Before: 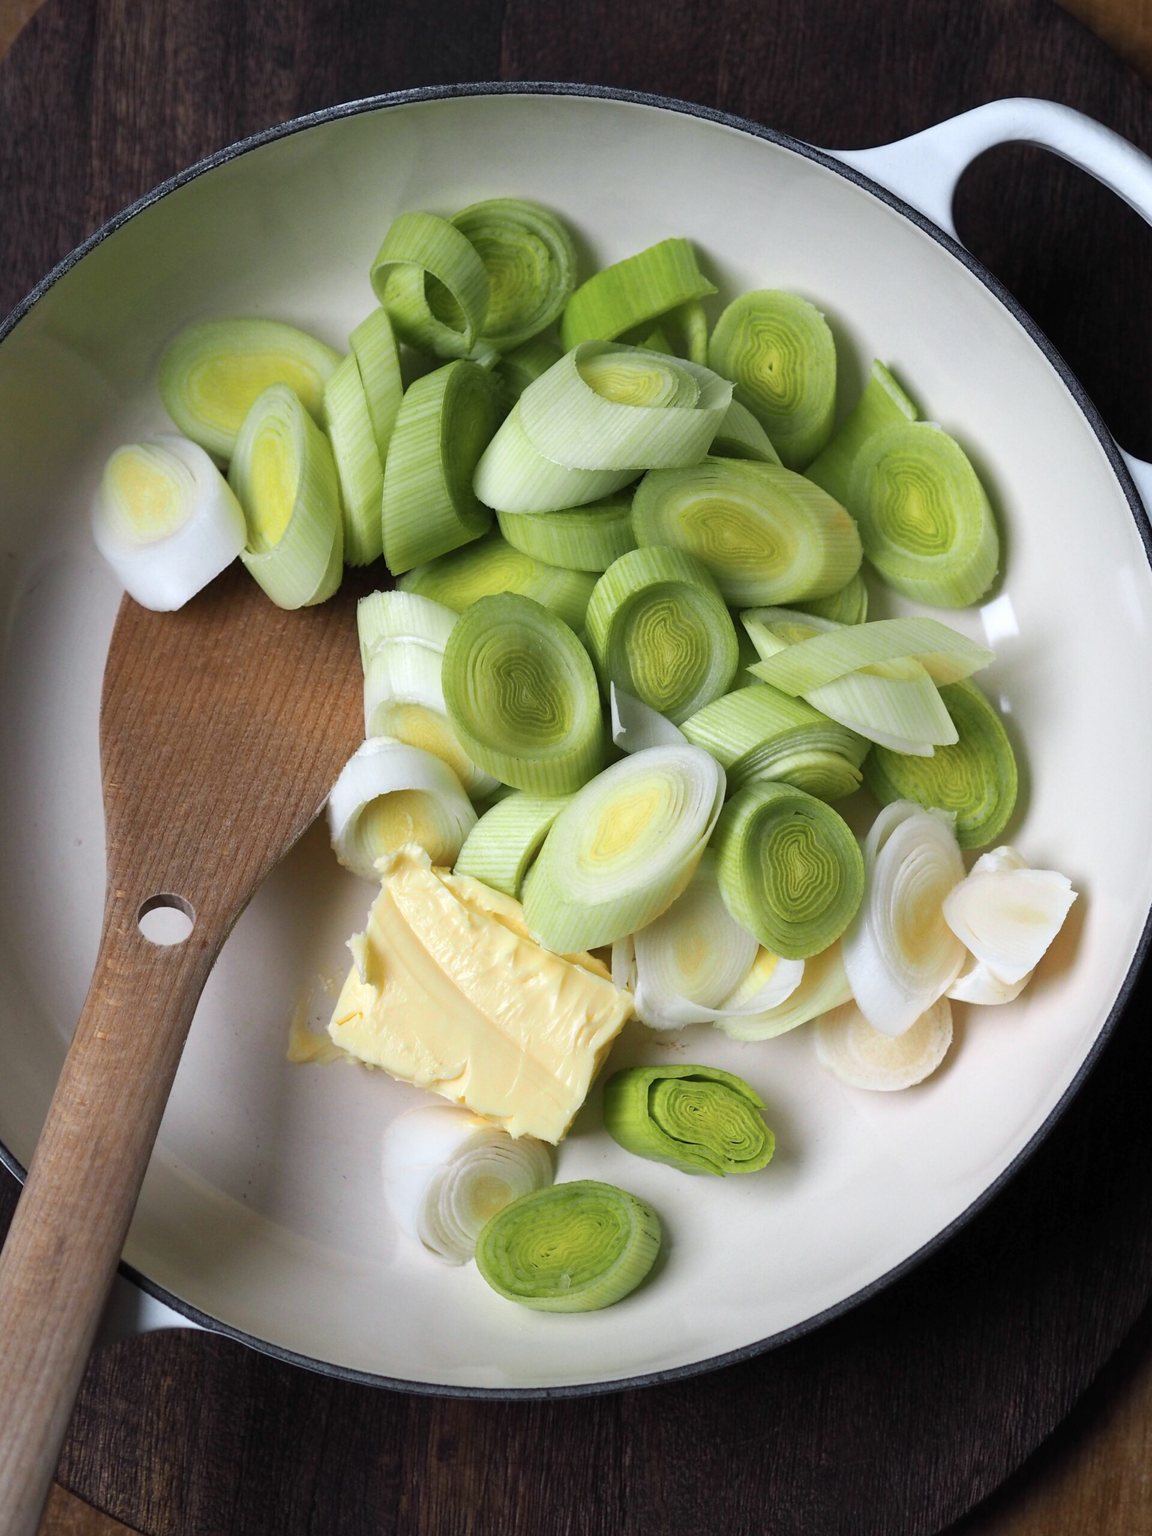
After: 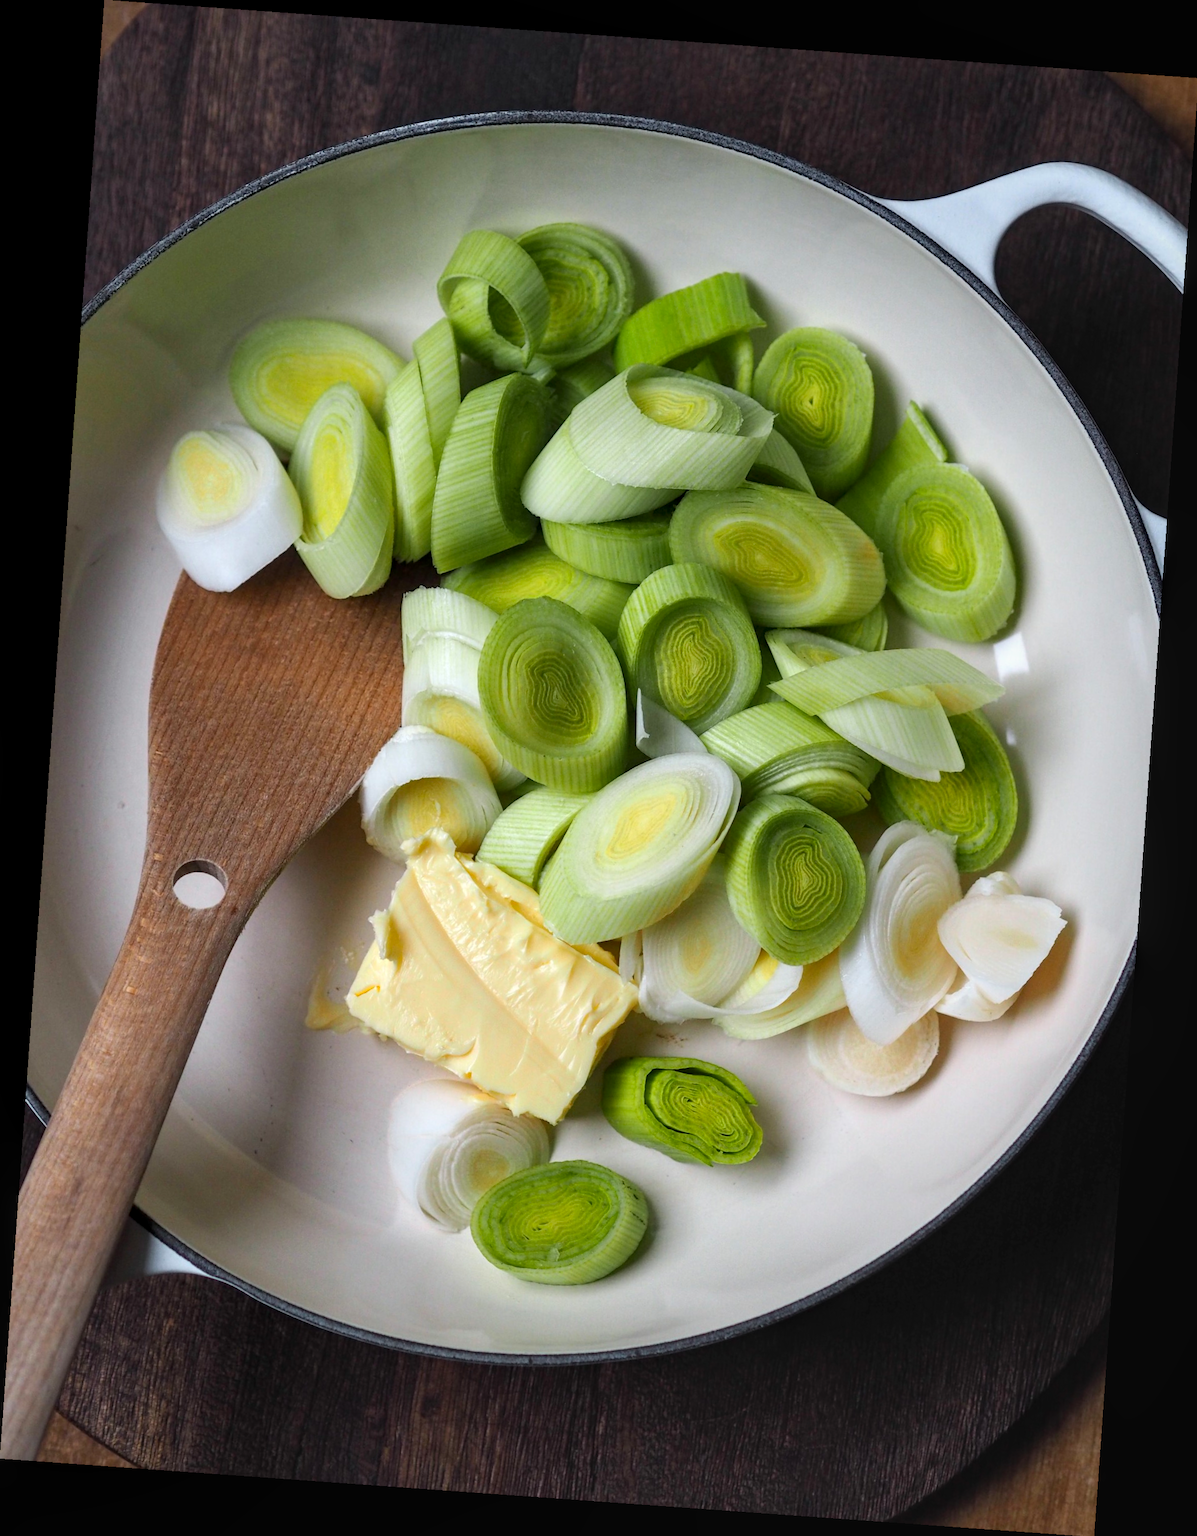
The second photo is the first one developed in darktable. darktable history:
rotate and perspective: rotation 4.1°, automatic cropping off
local contrast: on, module defaults
